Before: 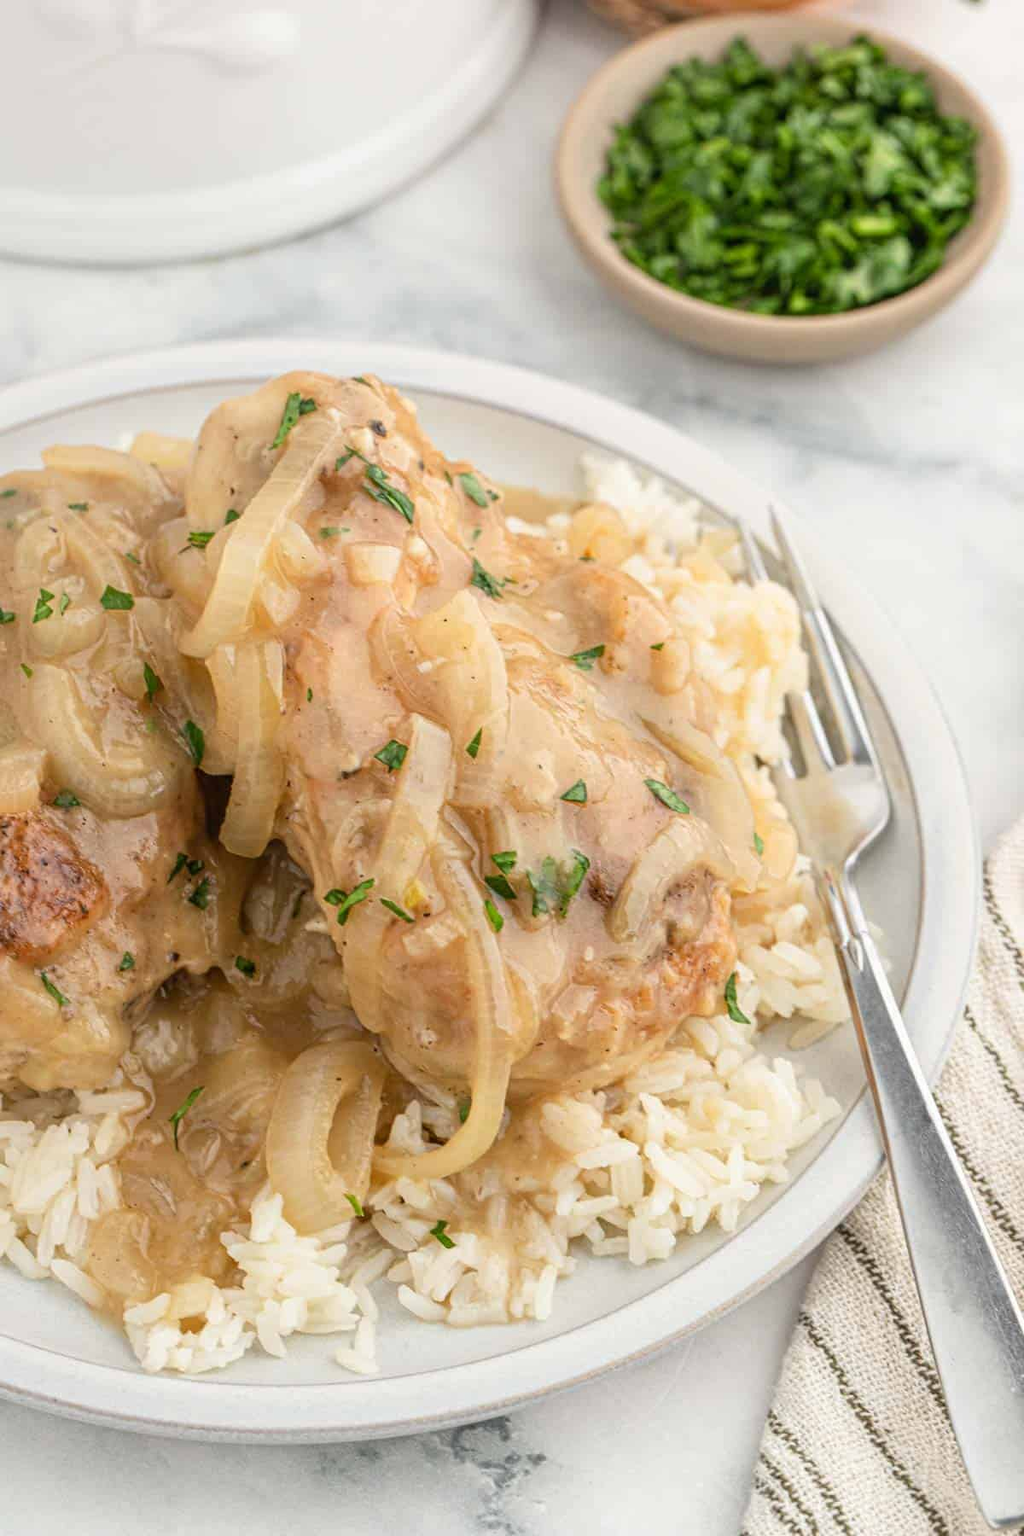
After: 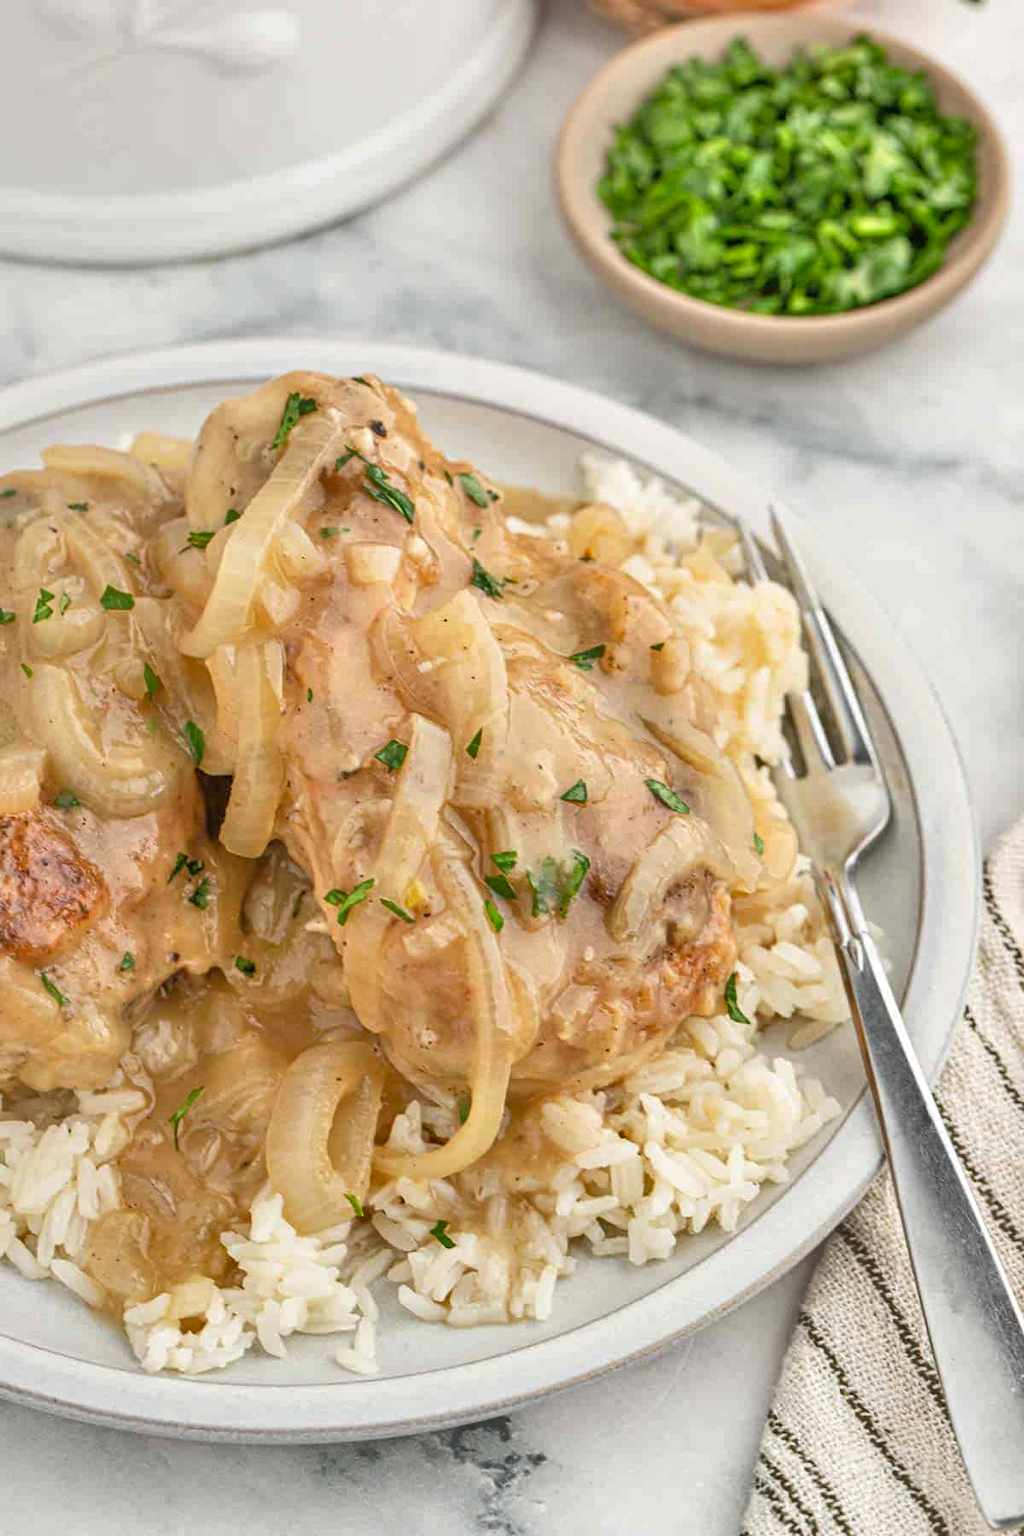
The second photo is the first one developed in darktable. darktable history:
shadows and highlights: low approximation 0.01, soften with gaussian
tone equalizer: -7 EV 0.15 EV, -6 EV 0.6 EV, -5 EV 1.15 EV, -4 EV 1.33 EV, -3 EV 1.15 EV, -2 EV 0.6 EV, -1 EV 0.15 EV, mask exposure compensation -0.5 EV
